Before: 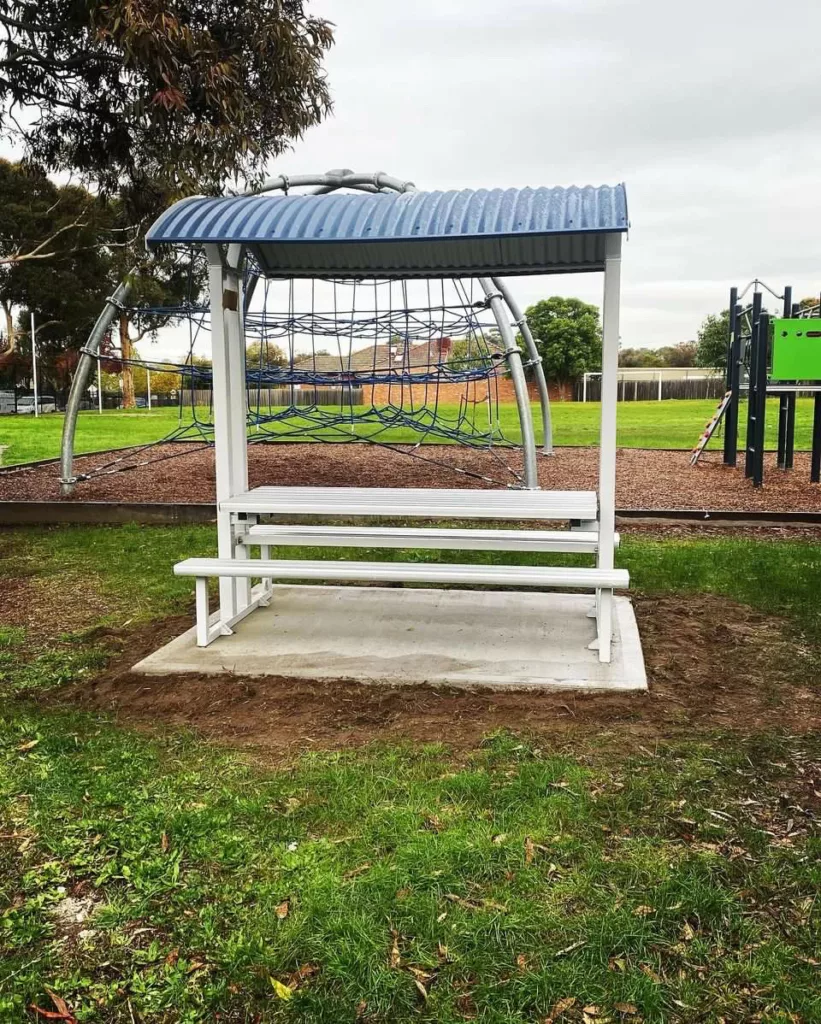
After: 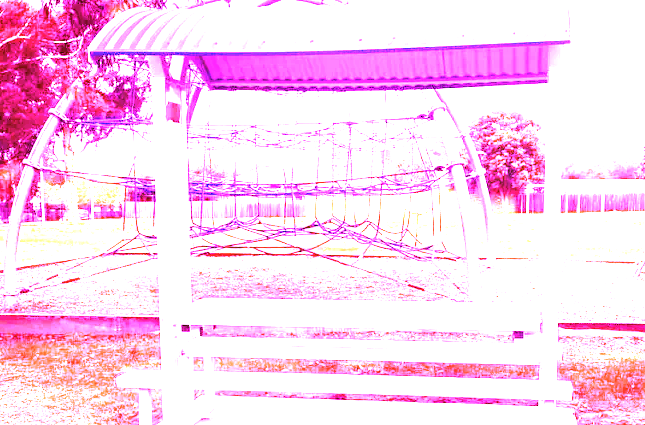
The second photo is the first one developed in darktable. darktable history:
white balance: red 8, blue 8
crop: left 7.036%, top 18.398%, right 14.379%, bottom 40.043%
velvia: strength 45%
color balance rgb: contrast -10%
